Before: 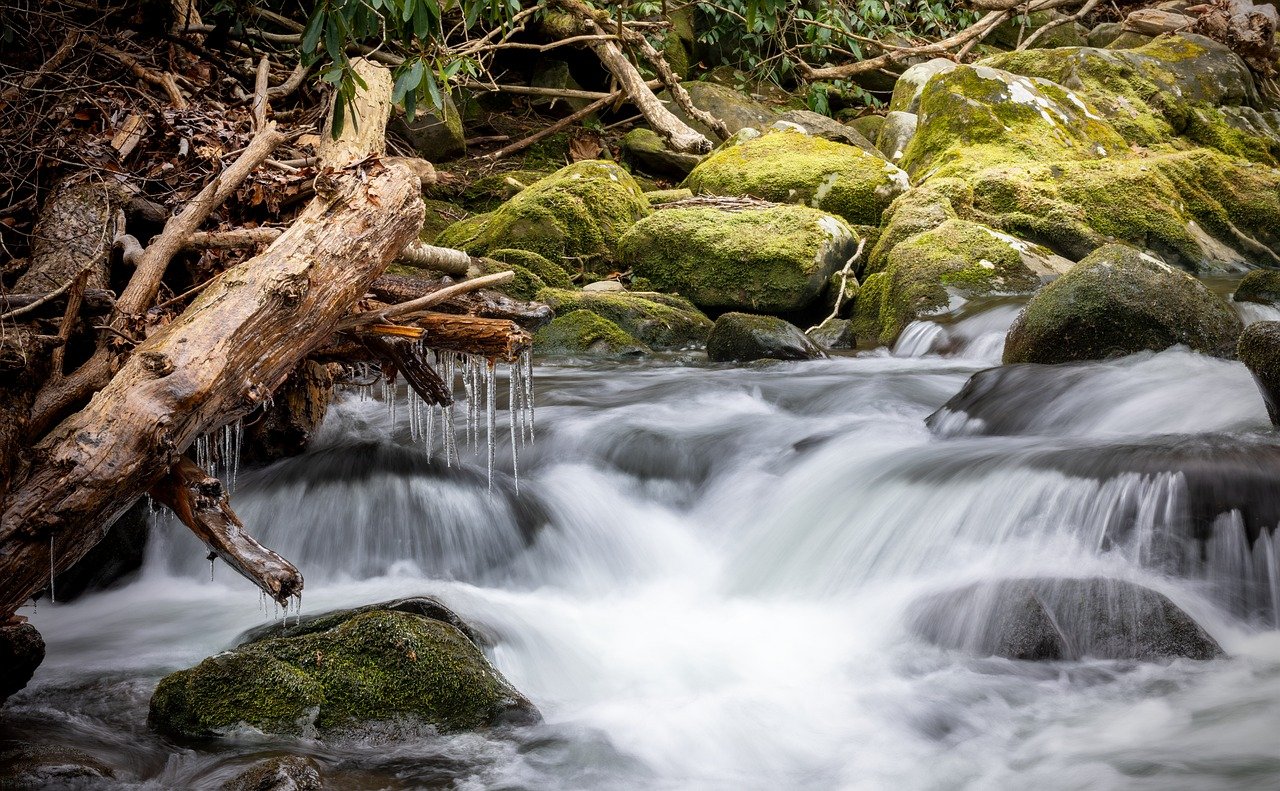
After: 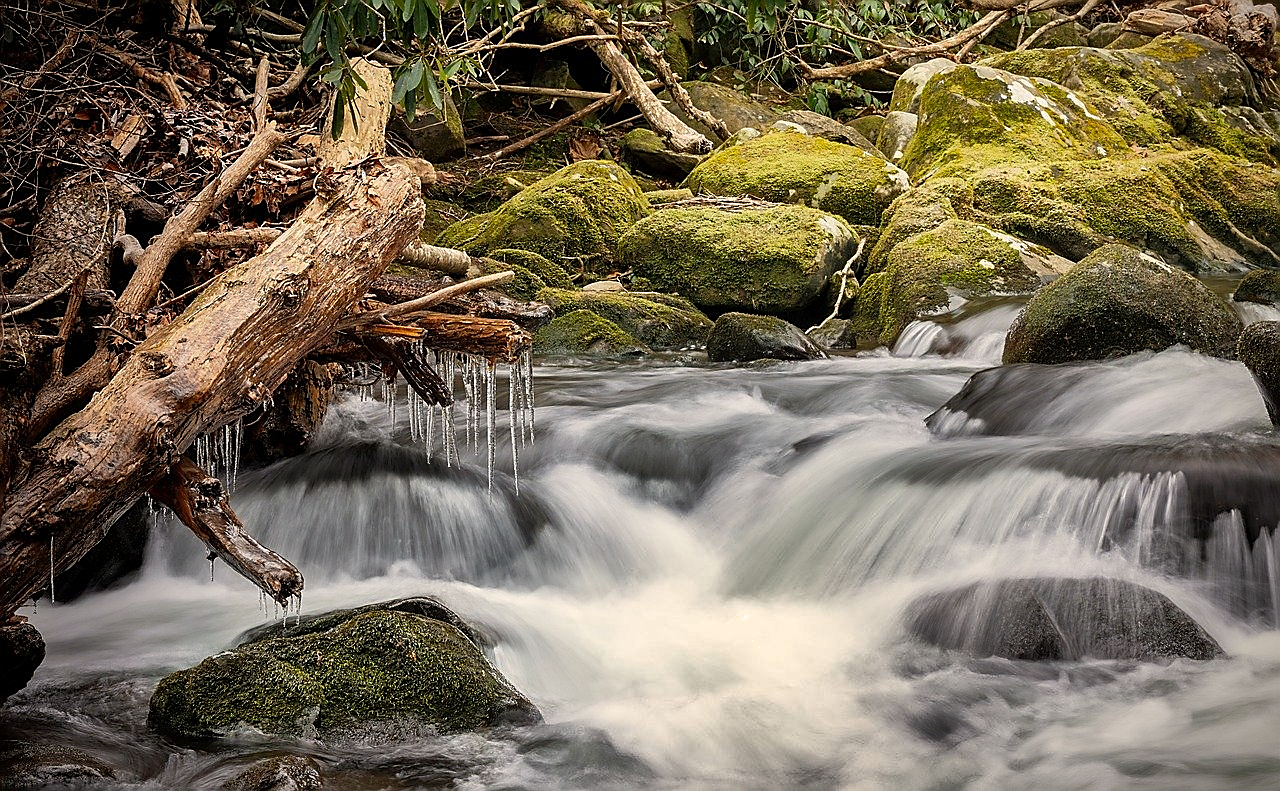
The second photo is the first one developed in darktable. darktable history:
sharpen: radius 1.4, amount 1.25, threshold 0.7
color zones: curves: ch0 [(0, 0.444) (0.143, 0.442) (0.286, 0.441) (0.429, 0.441) (0.571, 0.441) (0.714, 0.441) (0.857, 0.442) (1, 0.444)]
white balance: red 1.045, blue 0.932
shadows and highlights: shadows 24.5, highlights -78.15, soften with gaussian
